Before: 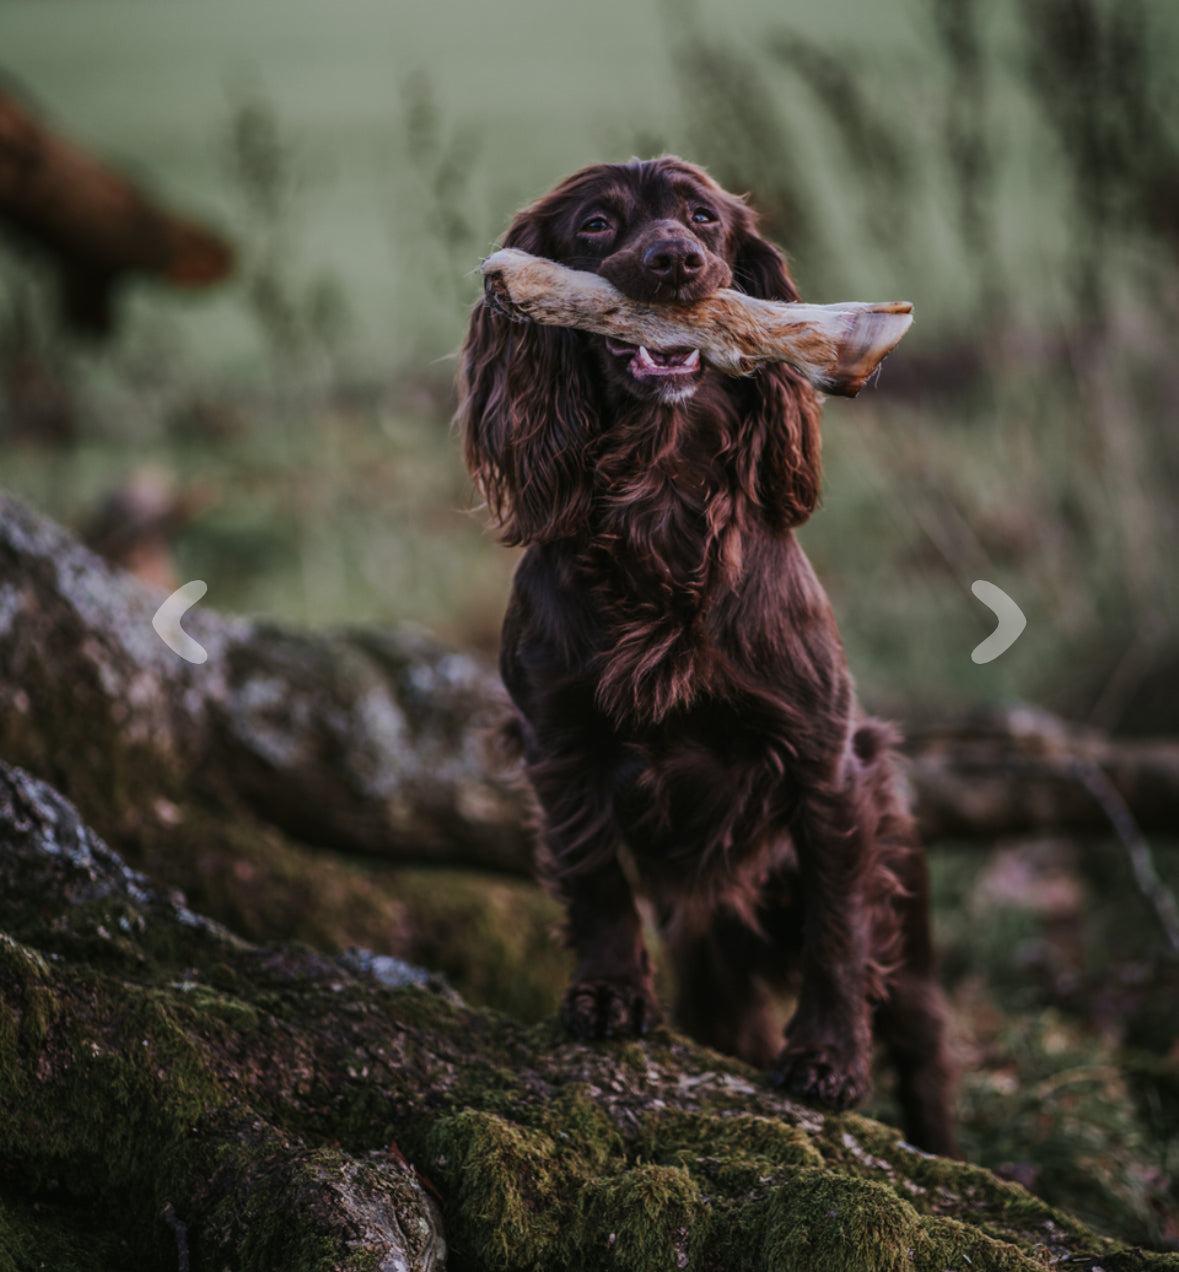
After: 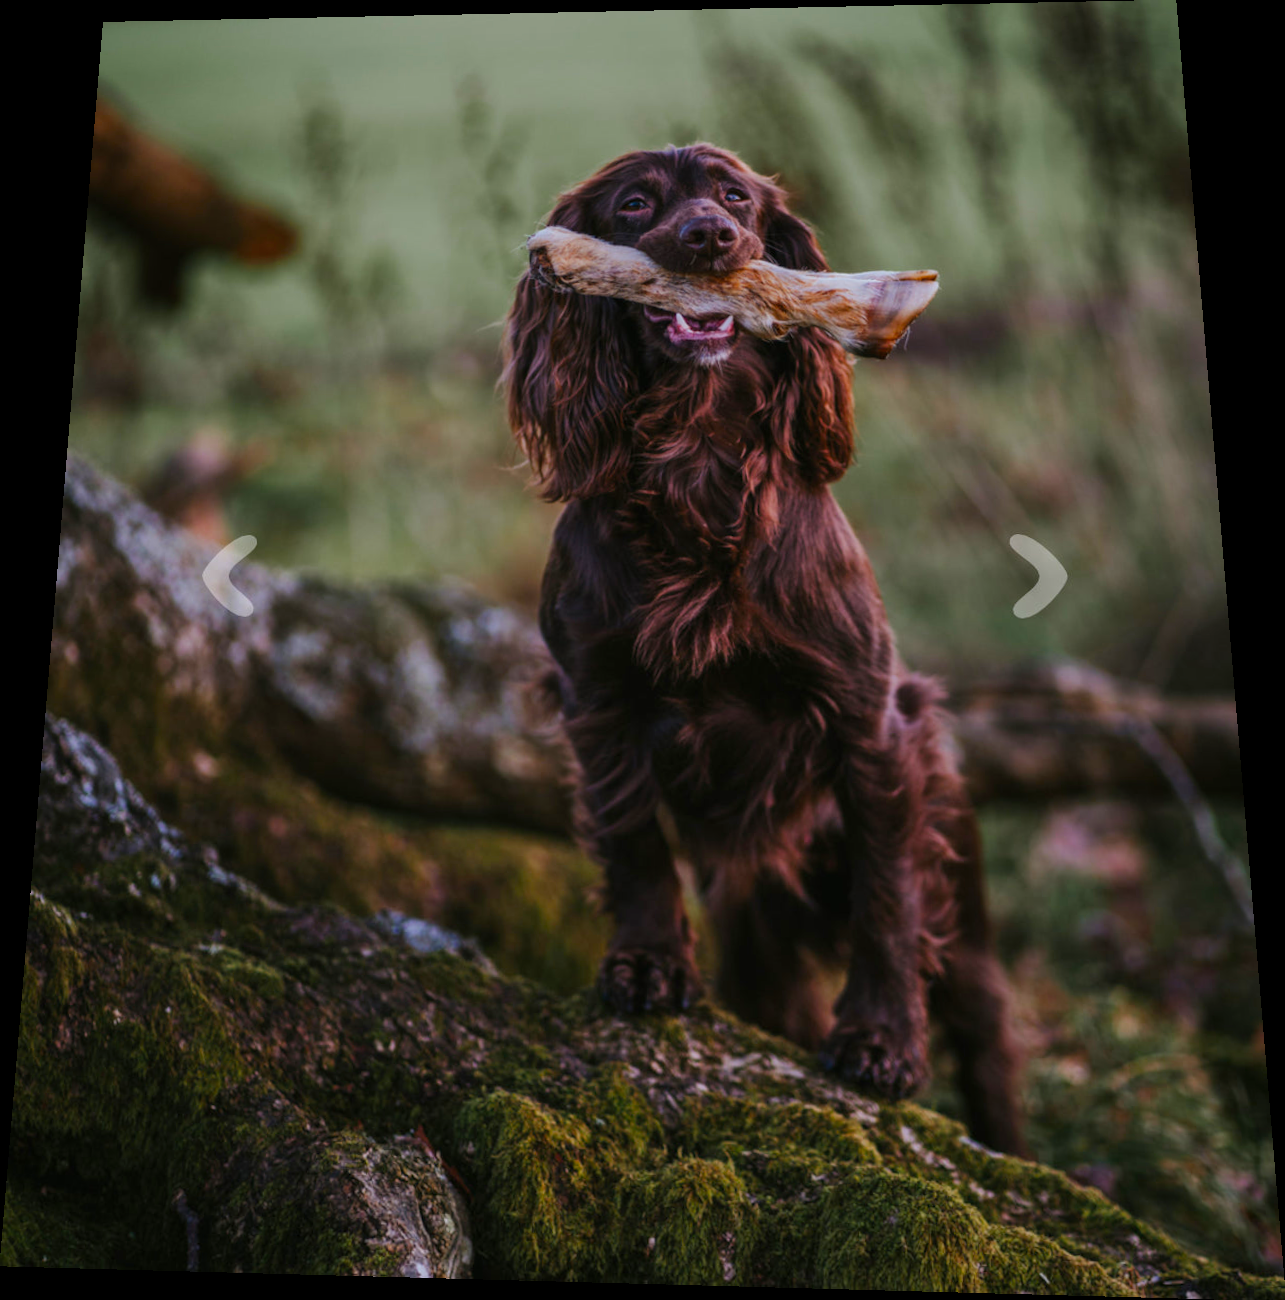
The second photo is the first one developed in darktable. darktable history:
rotate and perspective: rotation 0.128°, lens shift (vertical) -0.181, lens shift (horizontal) -0.044, shear 0.001, automatic cropping off
color balance rgb: linear chroma grading › global chroma 15%, perceptual saturation grading › global saturation 30%
